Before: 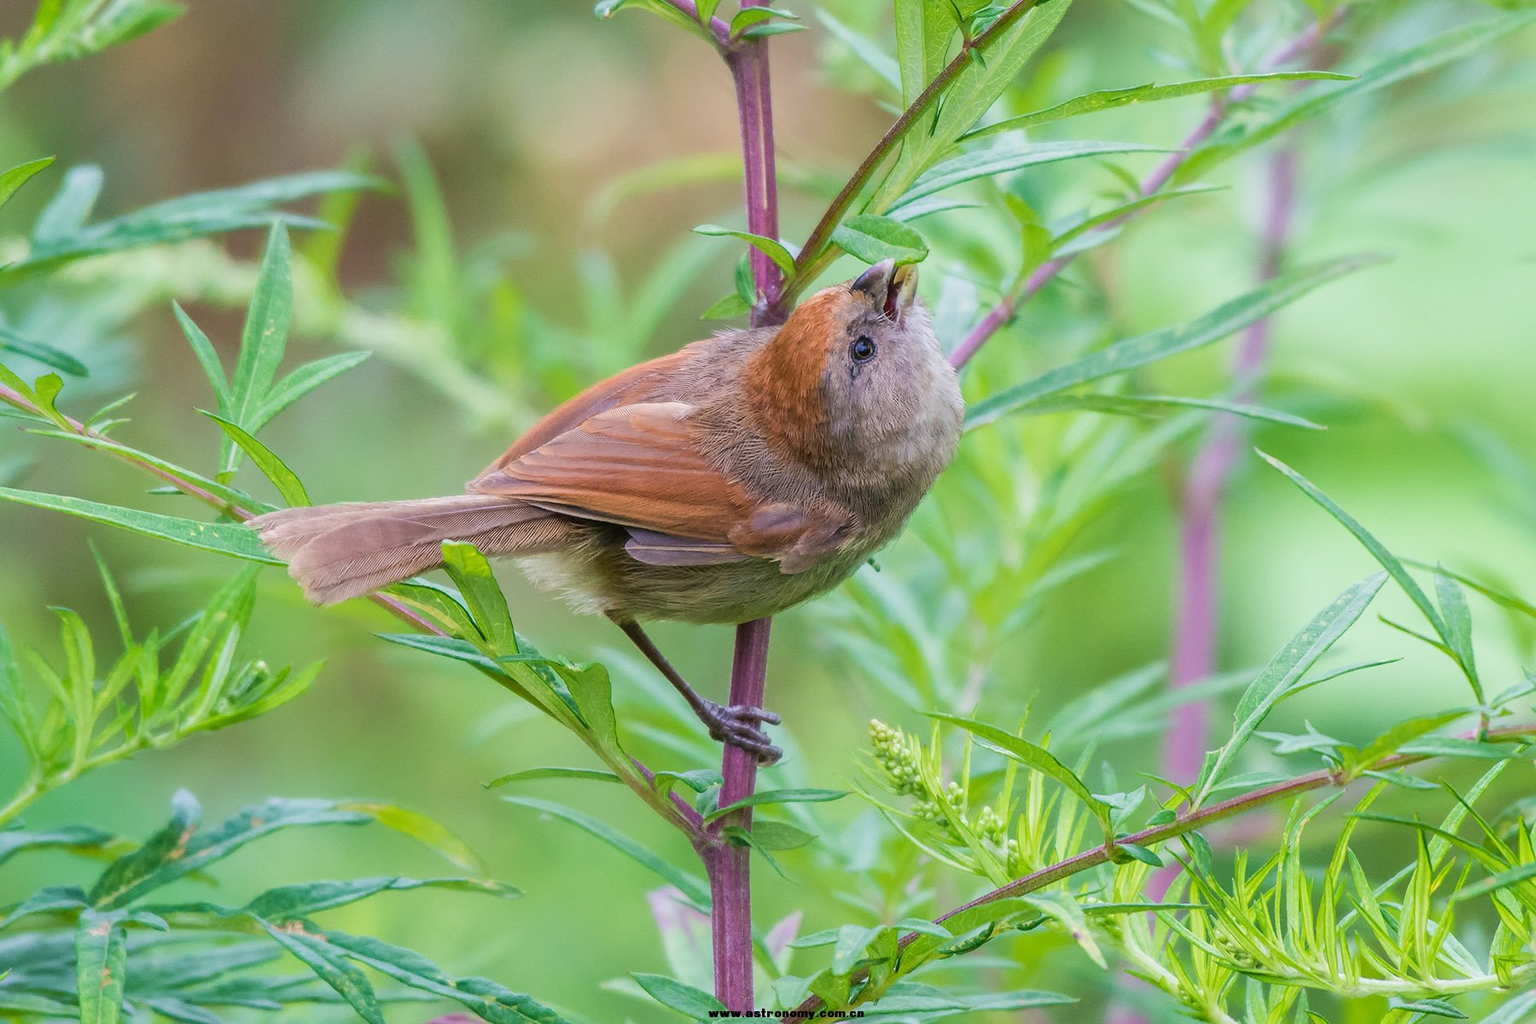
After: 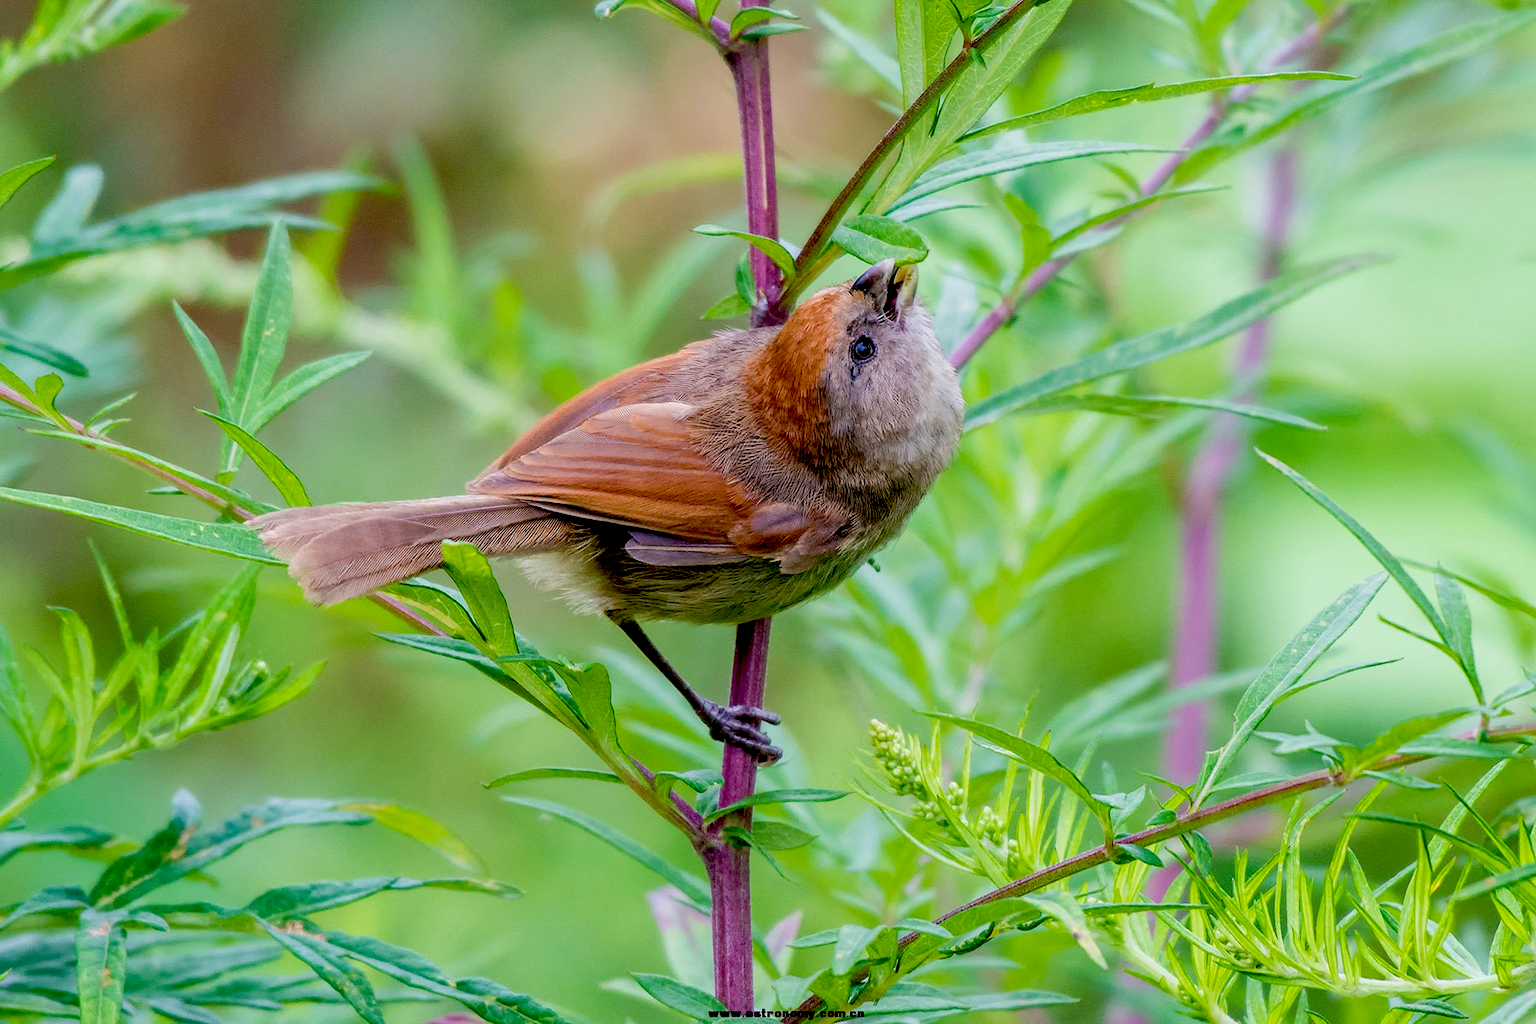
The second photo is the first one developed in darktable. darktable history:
exposure: black level correction 0.049, exposure 0.014 EV, compensate exposure bias true, compensate highlight preservation false
